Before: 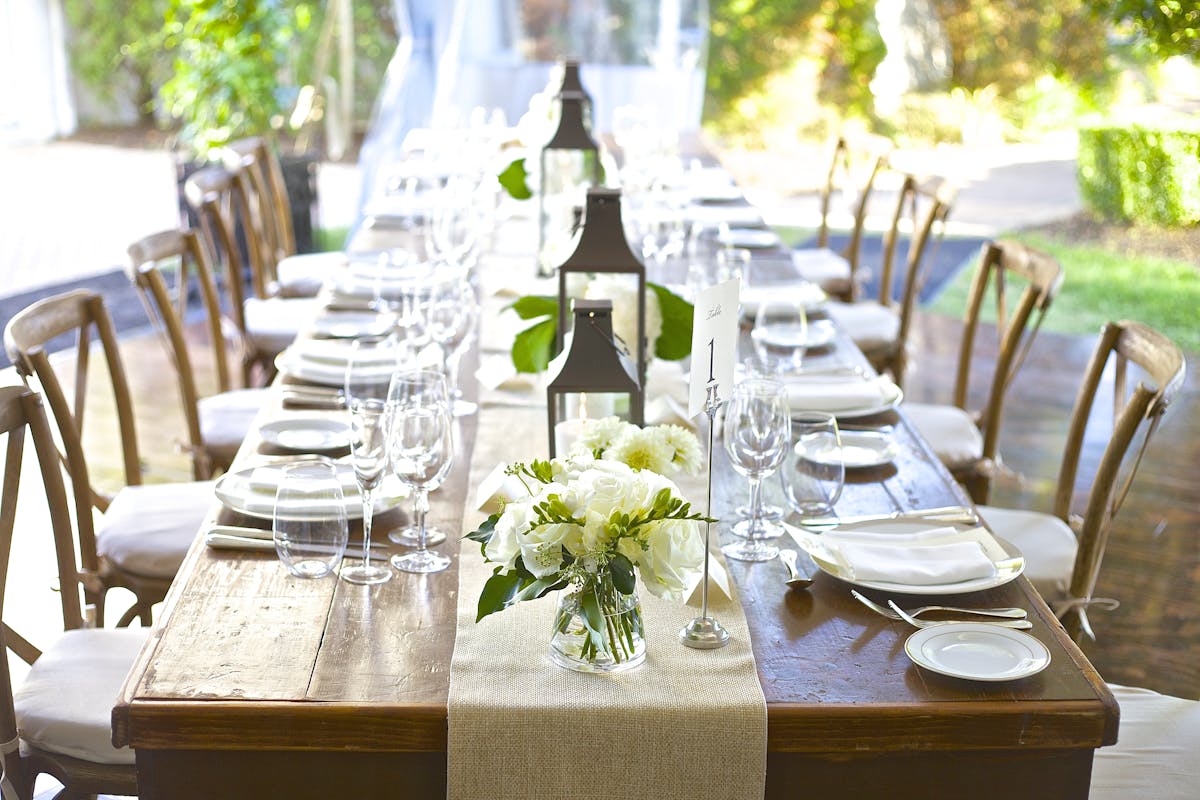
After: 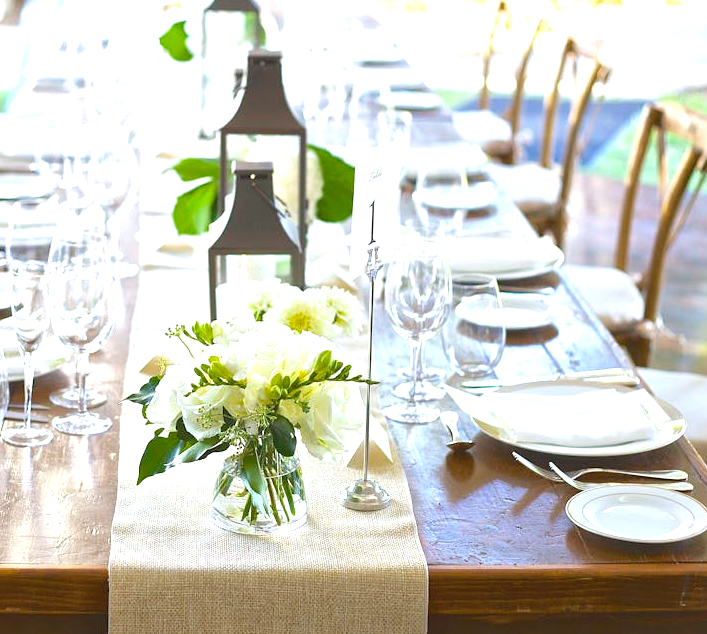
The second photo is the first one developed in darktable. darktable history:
exposure: black level correction -0.002, exposure 0.537 EV, compensate exposure bias true, compensate highlight preservation false
crop and rotate: left 28.253%, top 17.31%, right 12.765%, bottom 3.42%
color calibration: x 0.354, y 0.367, temperature 4728.86 K
